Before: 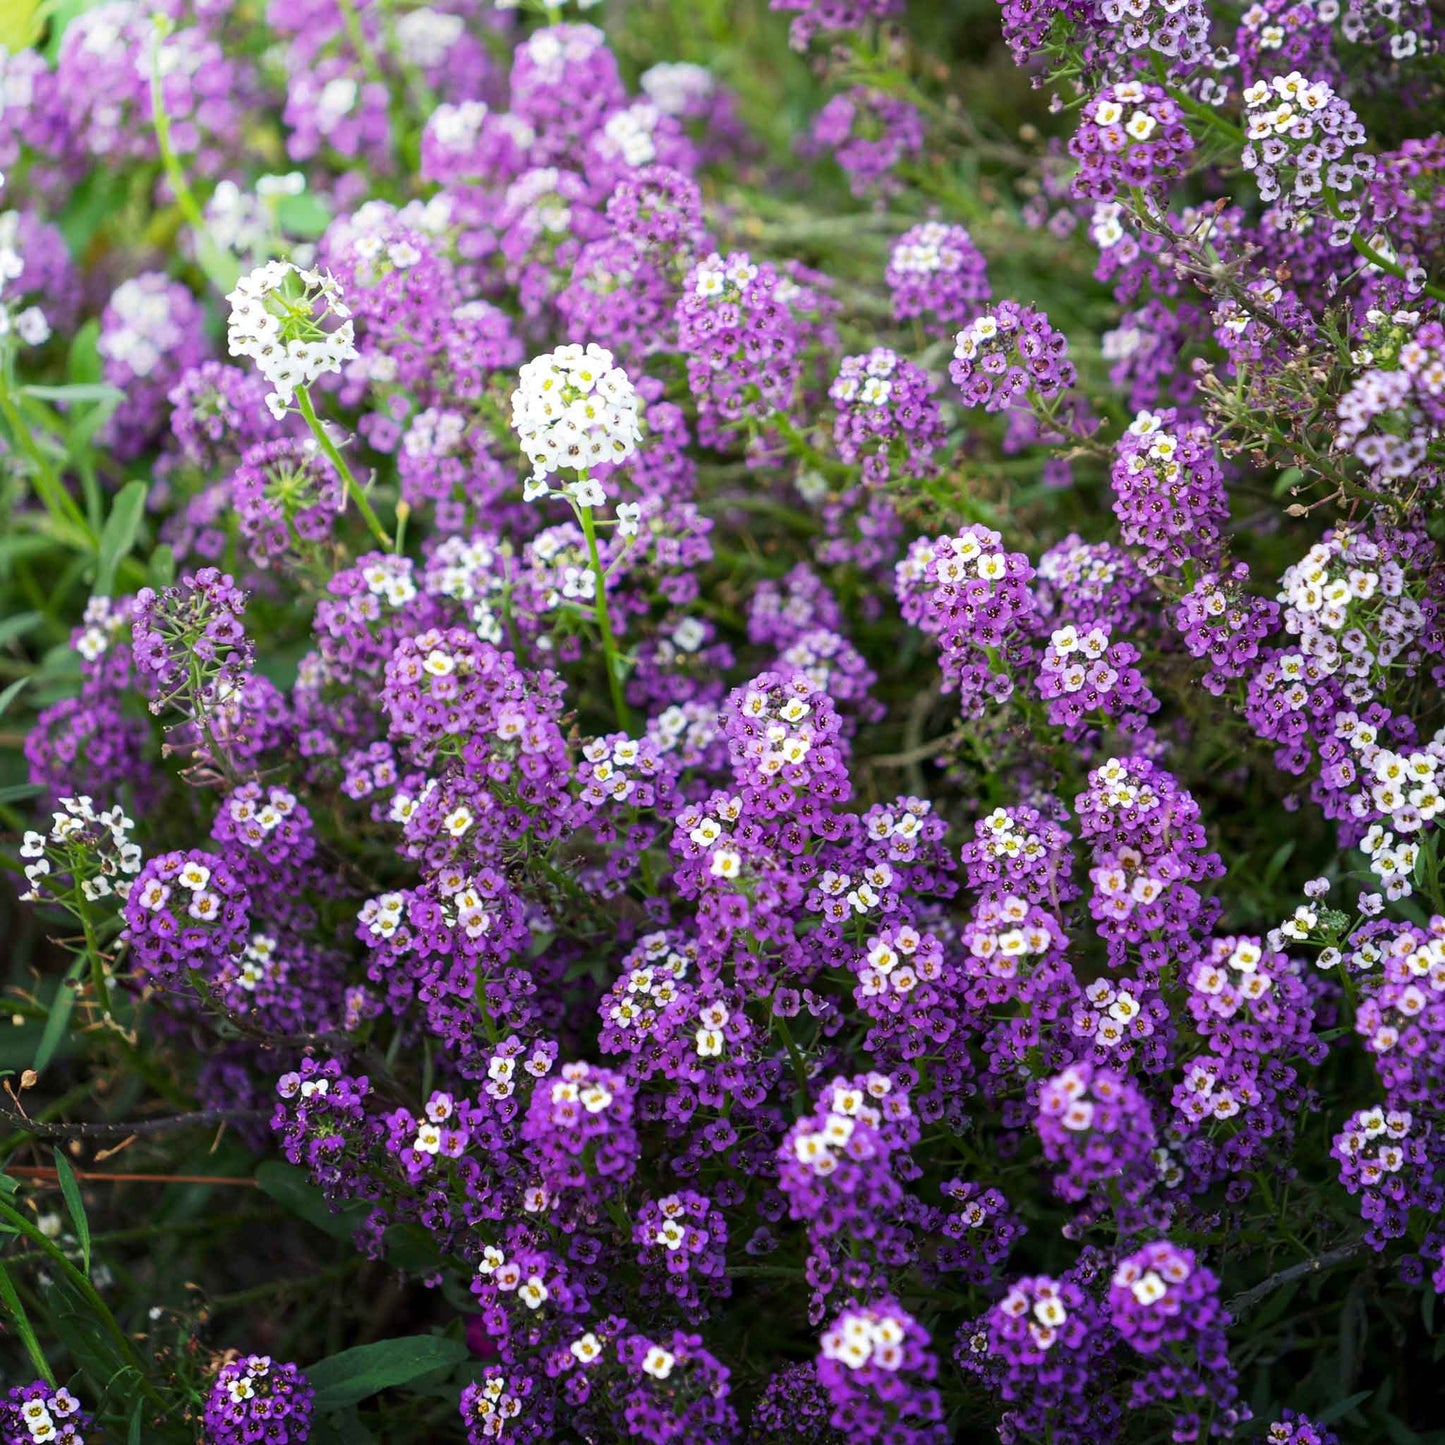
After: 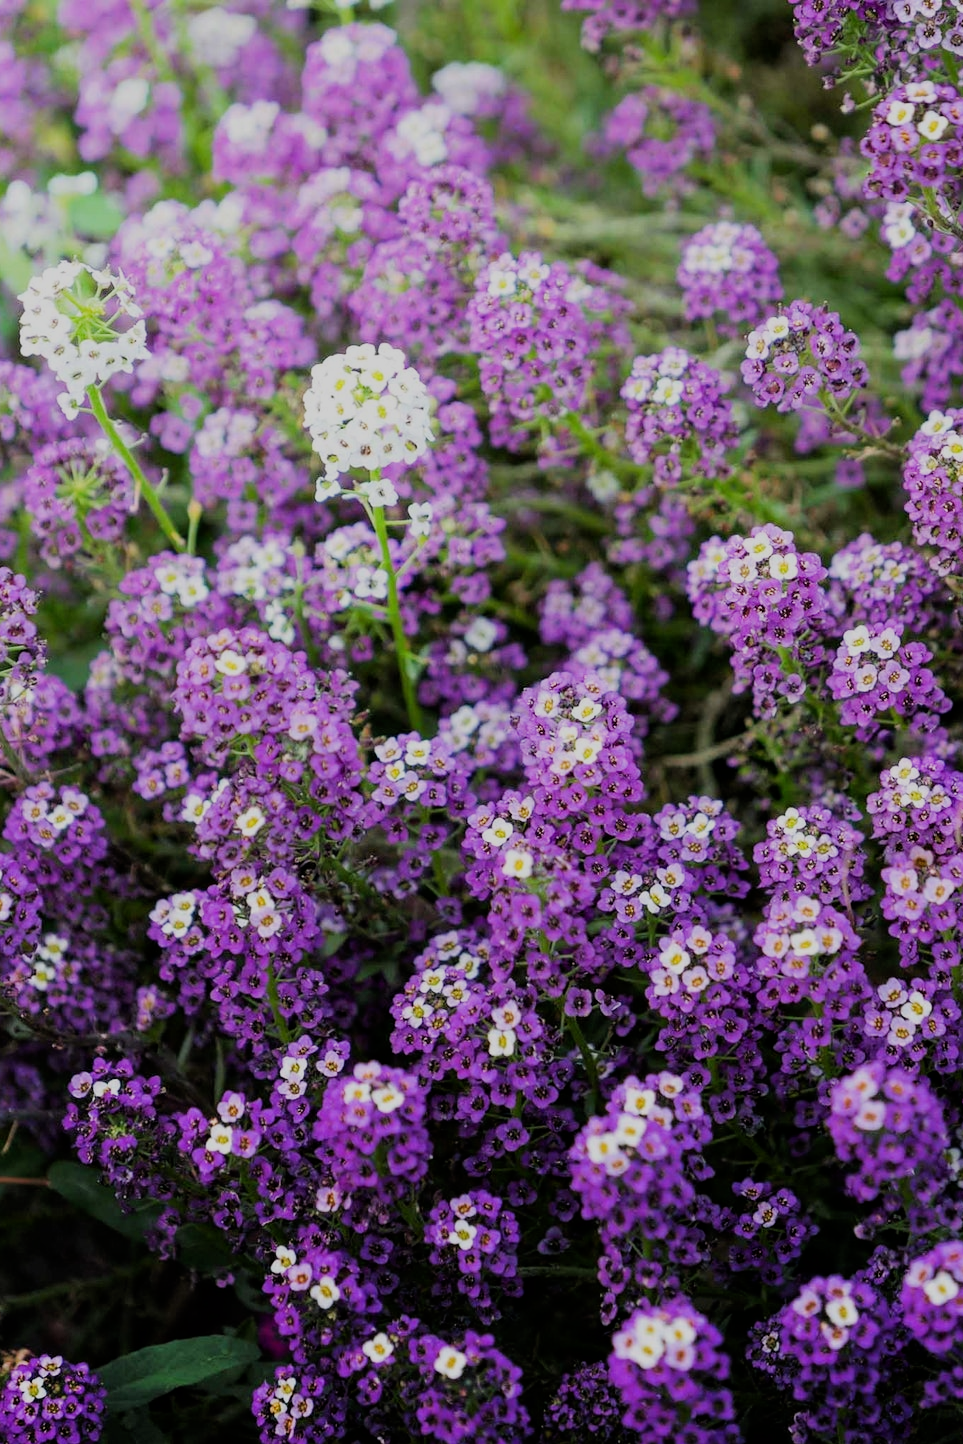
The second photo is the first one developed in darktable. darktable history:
crop and rotate: left 14.436%, right 18.898%
filmic rgb: black relative exposure -7.15 EV, white relative exposure 5.36 EV, hardness 3.02
